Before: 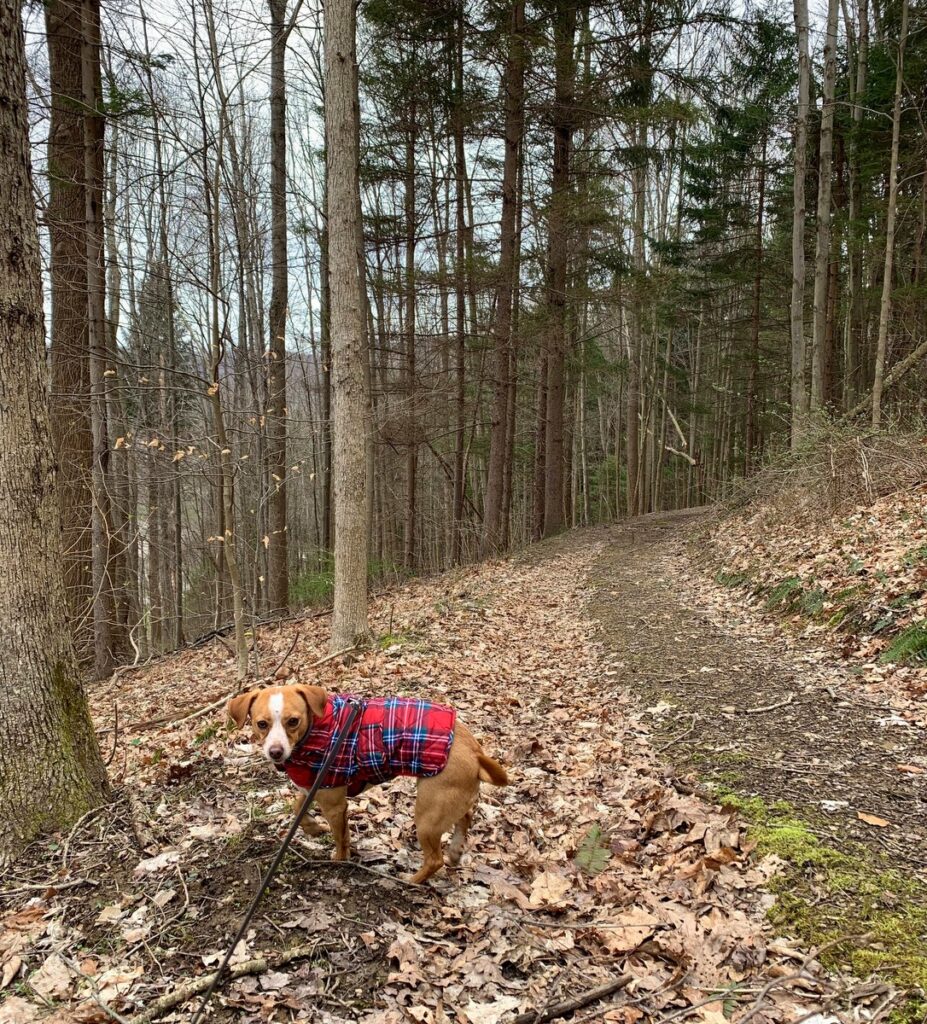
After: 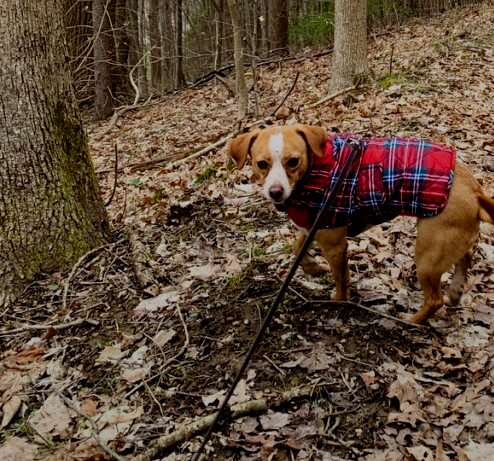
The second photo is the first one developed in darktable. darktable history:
filmic rgb: middle gray luminance 29%, black relative exposure -10.3 EV, white relative exposure 5.5 EV, threshold 6 EV, target black luminance 0%, hardness 3.95, latitude 2.04%, contrast 1.132, highlights saturation mix 5%, shadows ↔ highlights balance 15.11%, add noise in highlights 0, preserve chrominance no, color science v3 (2019), use custom middle-gray values true, iterations of high-quality reconstruction 0, contrast in highlights soft, enable highlight reconstruction true
graduated density: rotation -180°, offset 27.42
crop and rotate: top 54.778%, right 46.61%, bottom 0.159%
